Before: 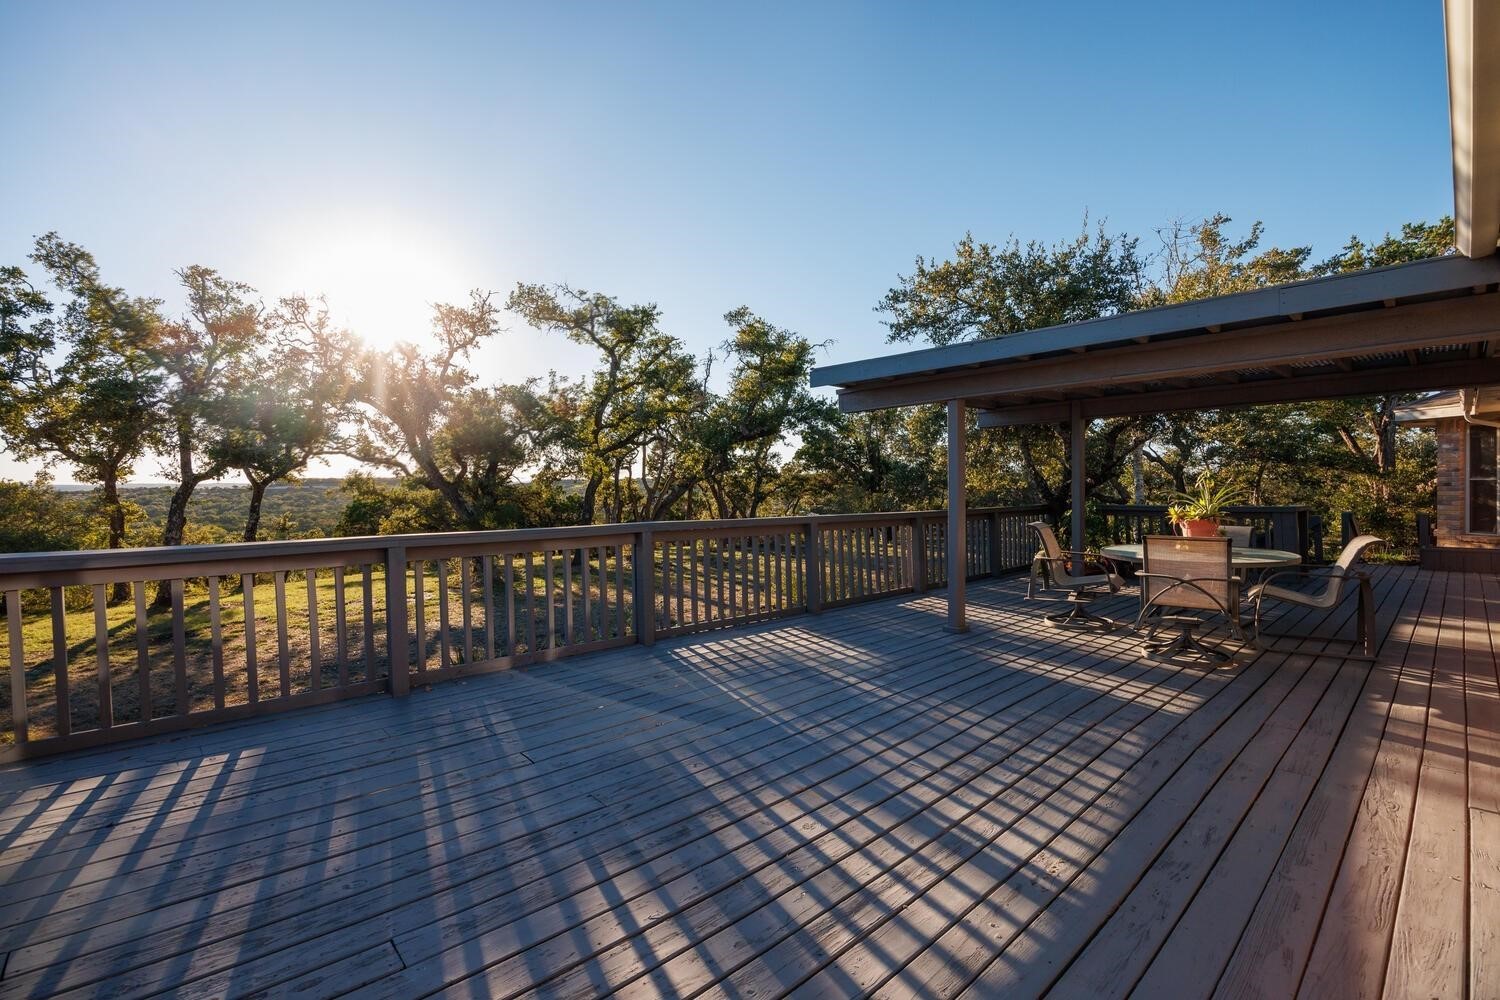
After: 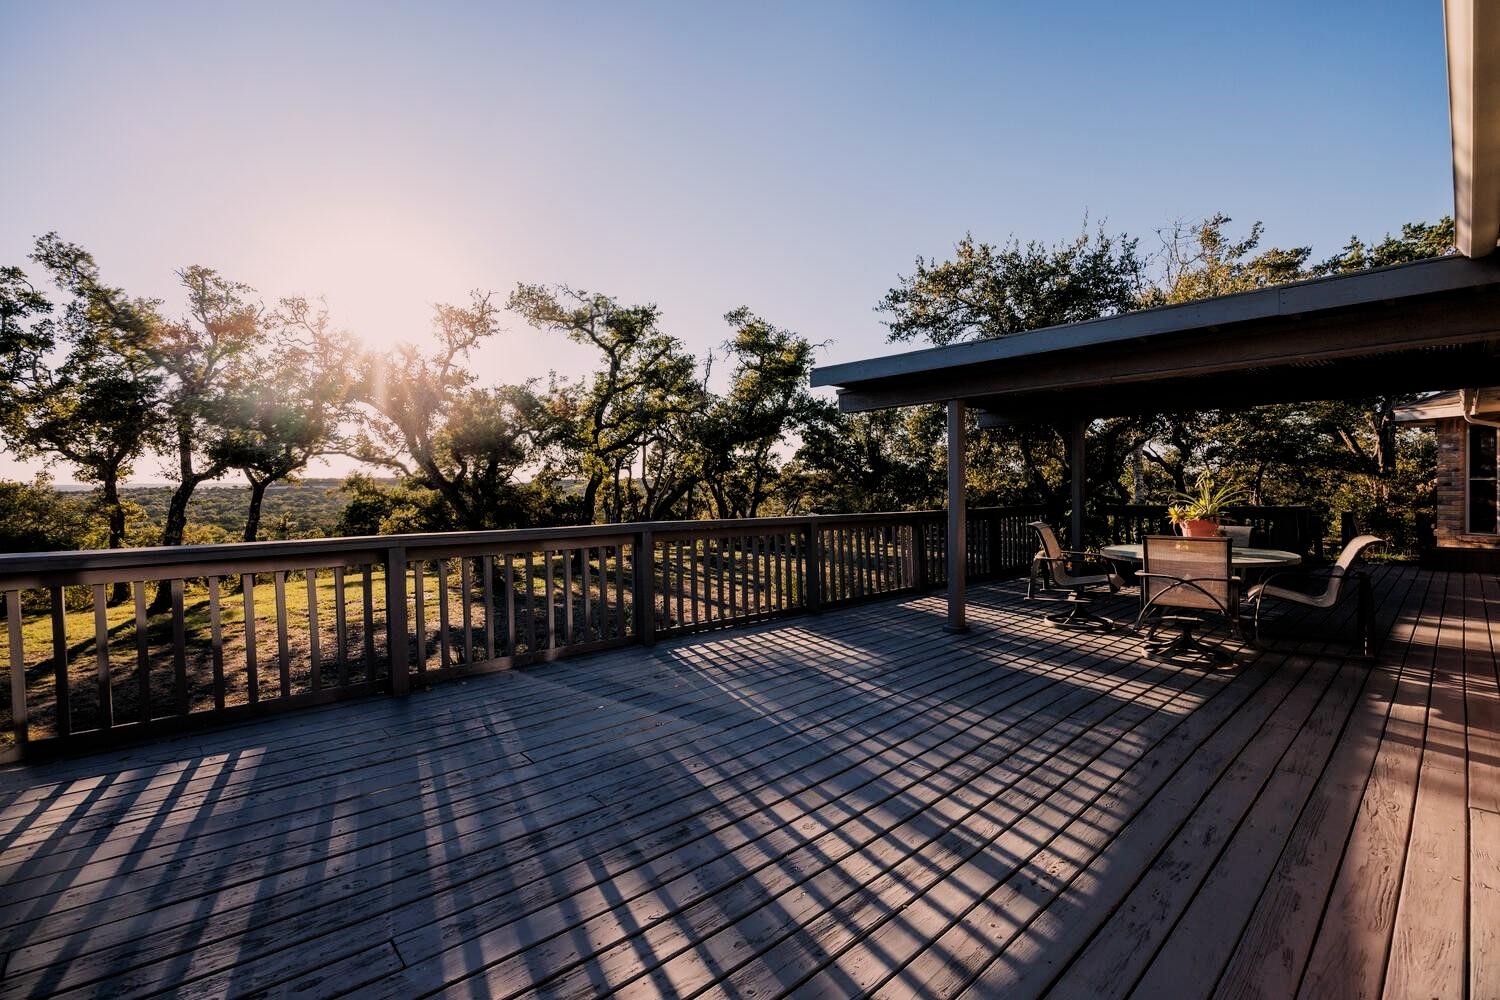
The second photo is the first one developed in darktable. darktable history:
filmic rgb: black relative exposure -5.05 EV, white relative exposure 4 EV, hardness 2.89, contrast 1.296, highlights saturation mix -30.88%
tone equalizer: on, module defaults
color correction: highlights a* 7.58, highlights b* 3.8
